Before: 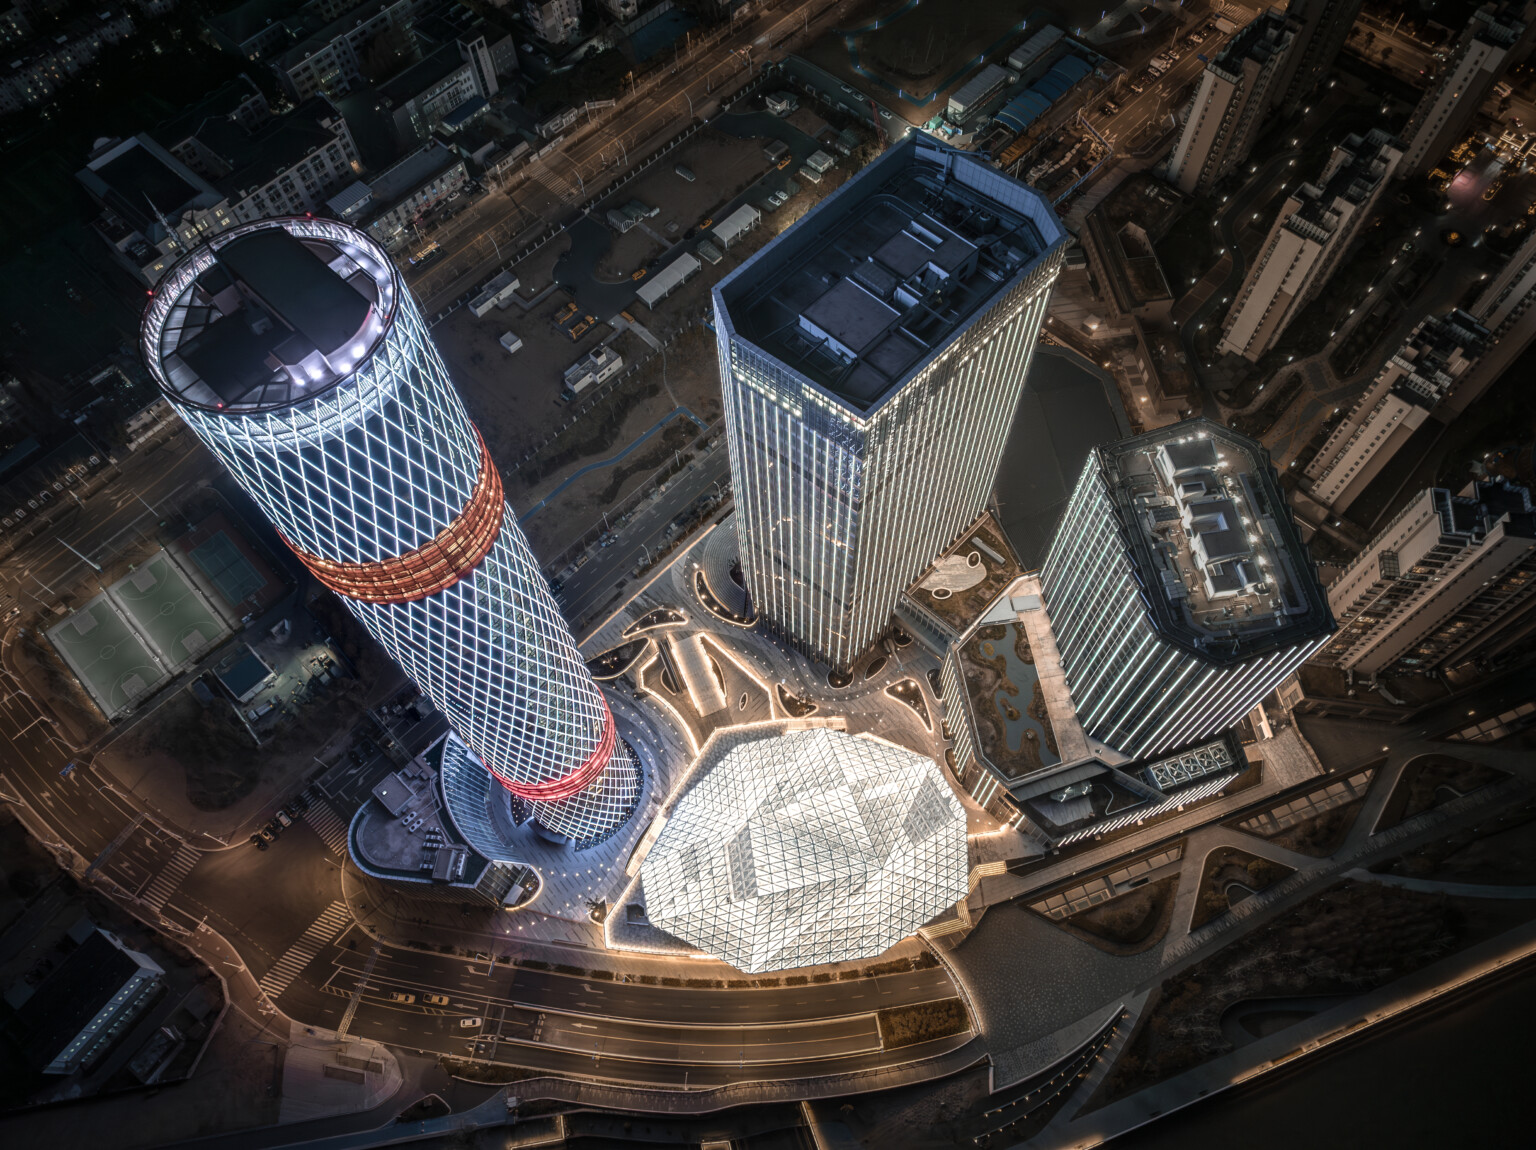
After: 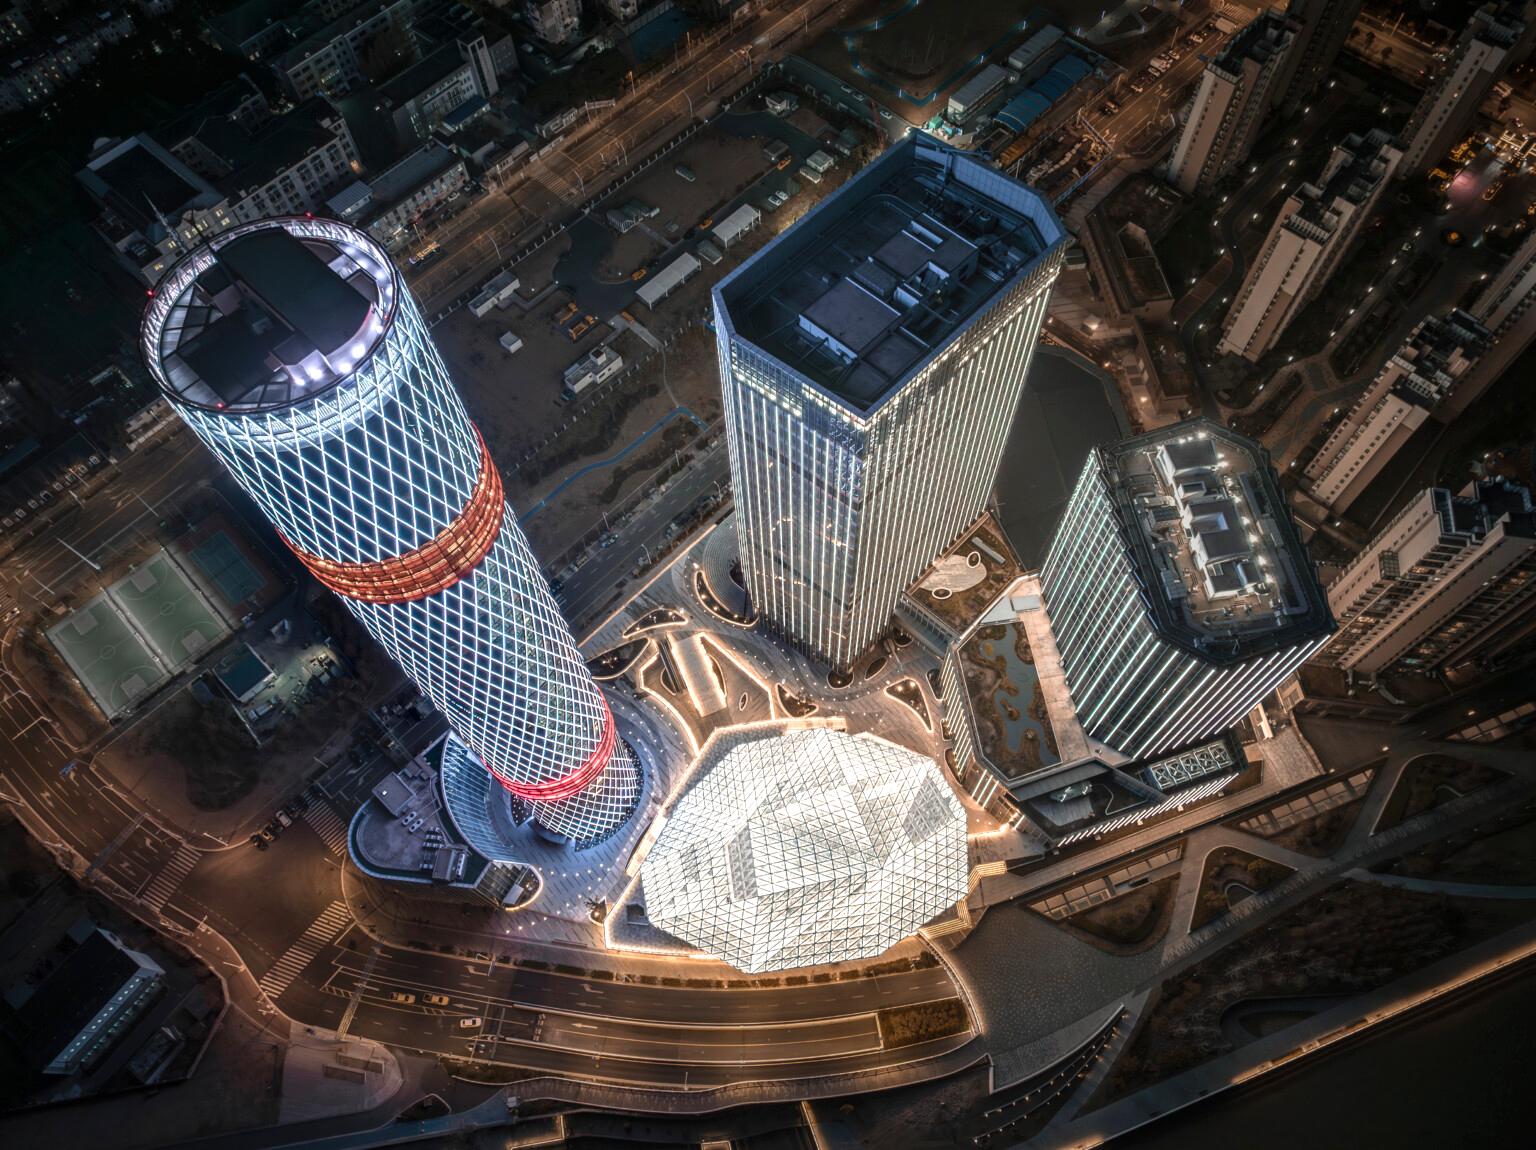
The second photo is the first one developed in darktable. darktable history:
exposure: exposure 0.212 EV, compensate highlight preservation false
